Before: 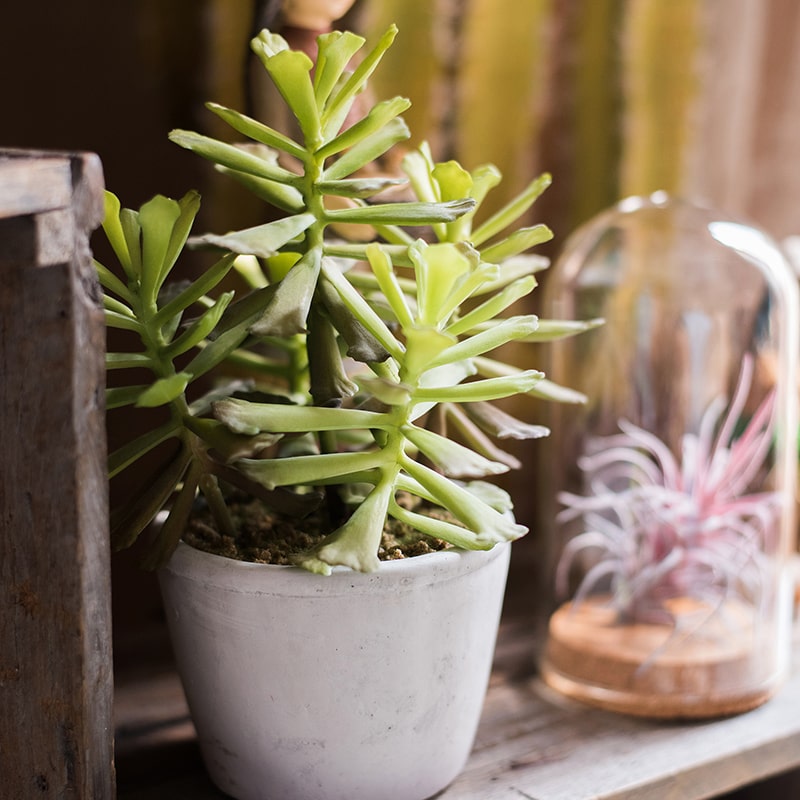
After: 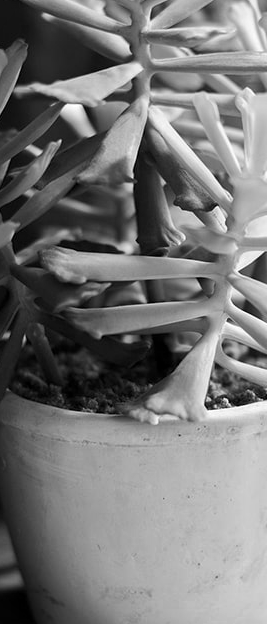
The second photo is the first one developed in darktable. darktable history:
color zones: curves: ch0 [(0, 0.613) (0.01, 0.613) (0.245, 0.448) (0.498, 0.529) (0.642, 0.665) (0.879, 0.777) (0.99, 0.613)]; ch1 [(0, 0) (0.143, 0) (0.286, 0) (0.429, 0) (0.571, 0) (0.714, 0) (0.857, 0)]
crop and rotate: left 21.632%, top 18.902%, right 44.924%, bottom 2.977%
local contrast: mode bilateral grid, contrast 29, coarseness 16, detail 115%, midtone range 0.2
